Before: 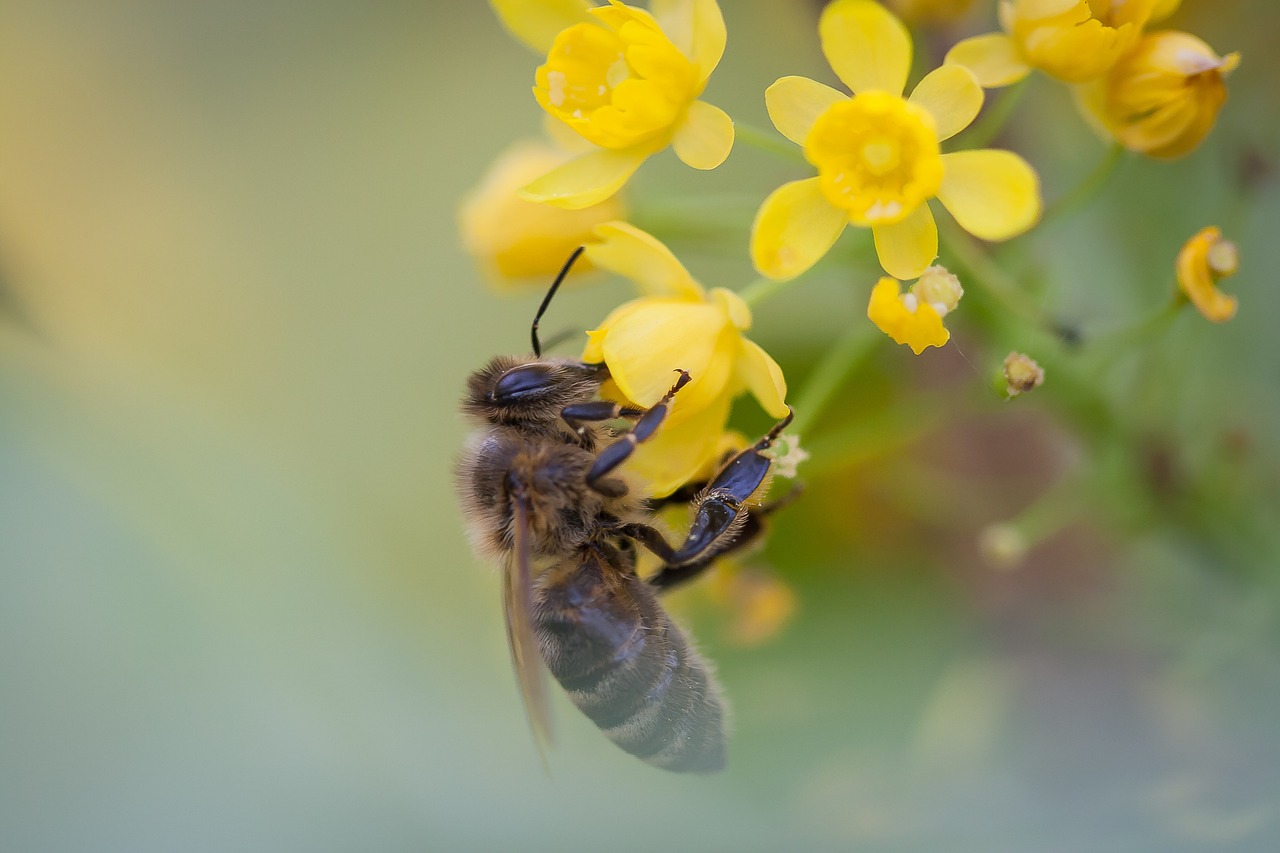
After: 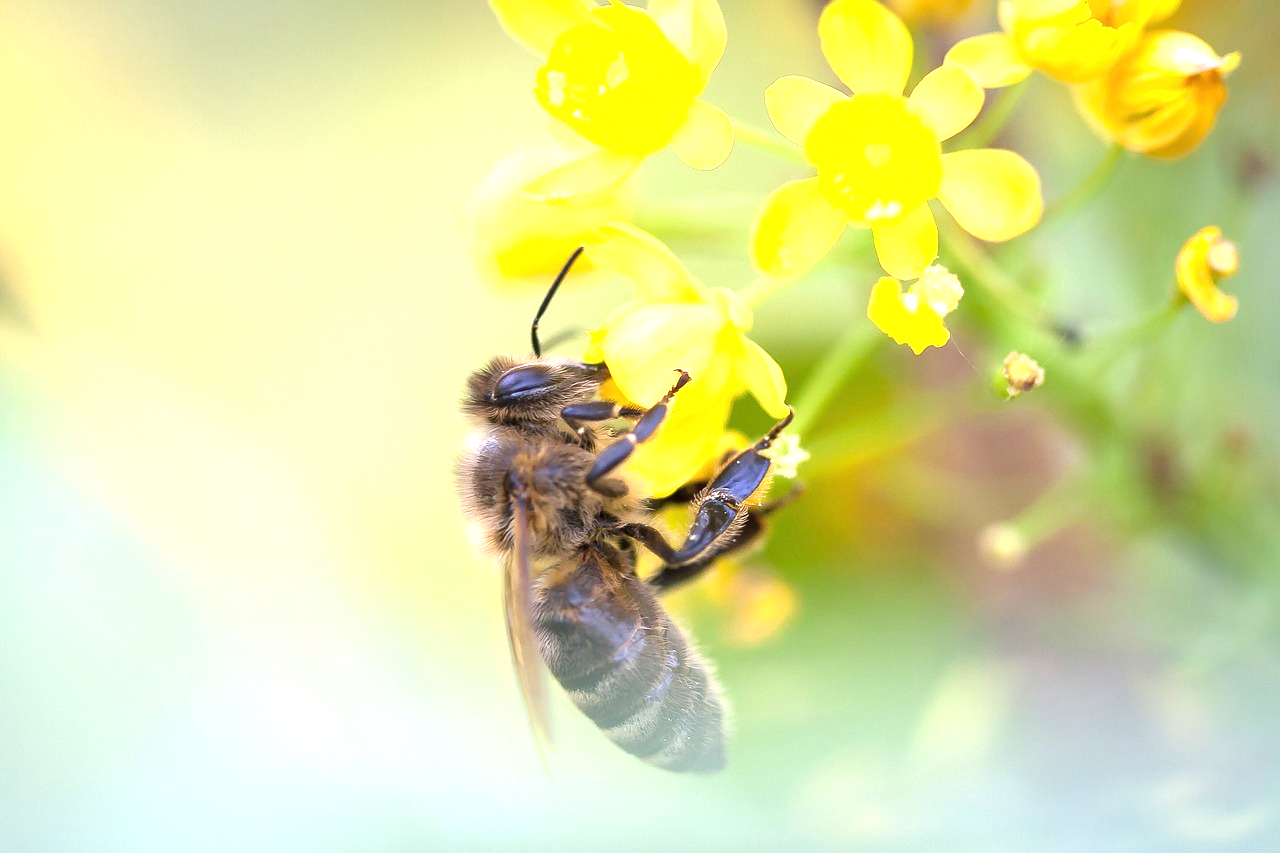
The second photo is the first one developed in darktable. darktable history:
exposure: black level correction 0, exposure 1.471 EV, compensate highlight preservation false
